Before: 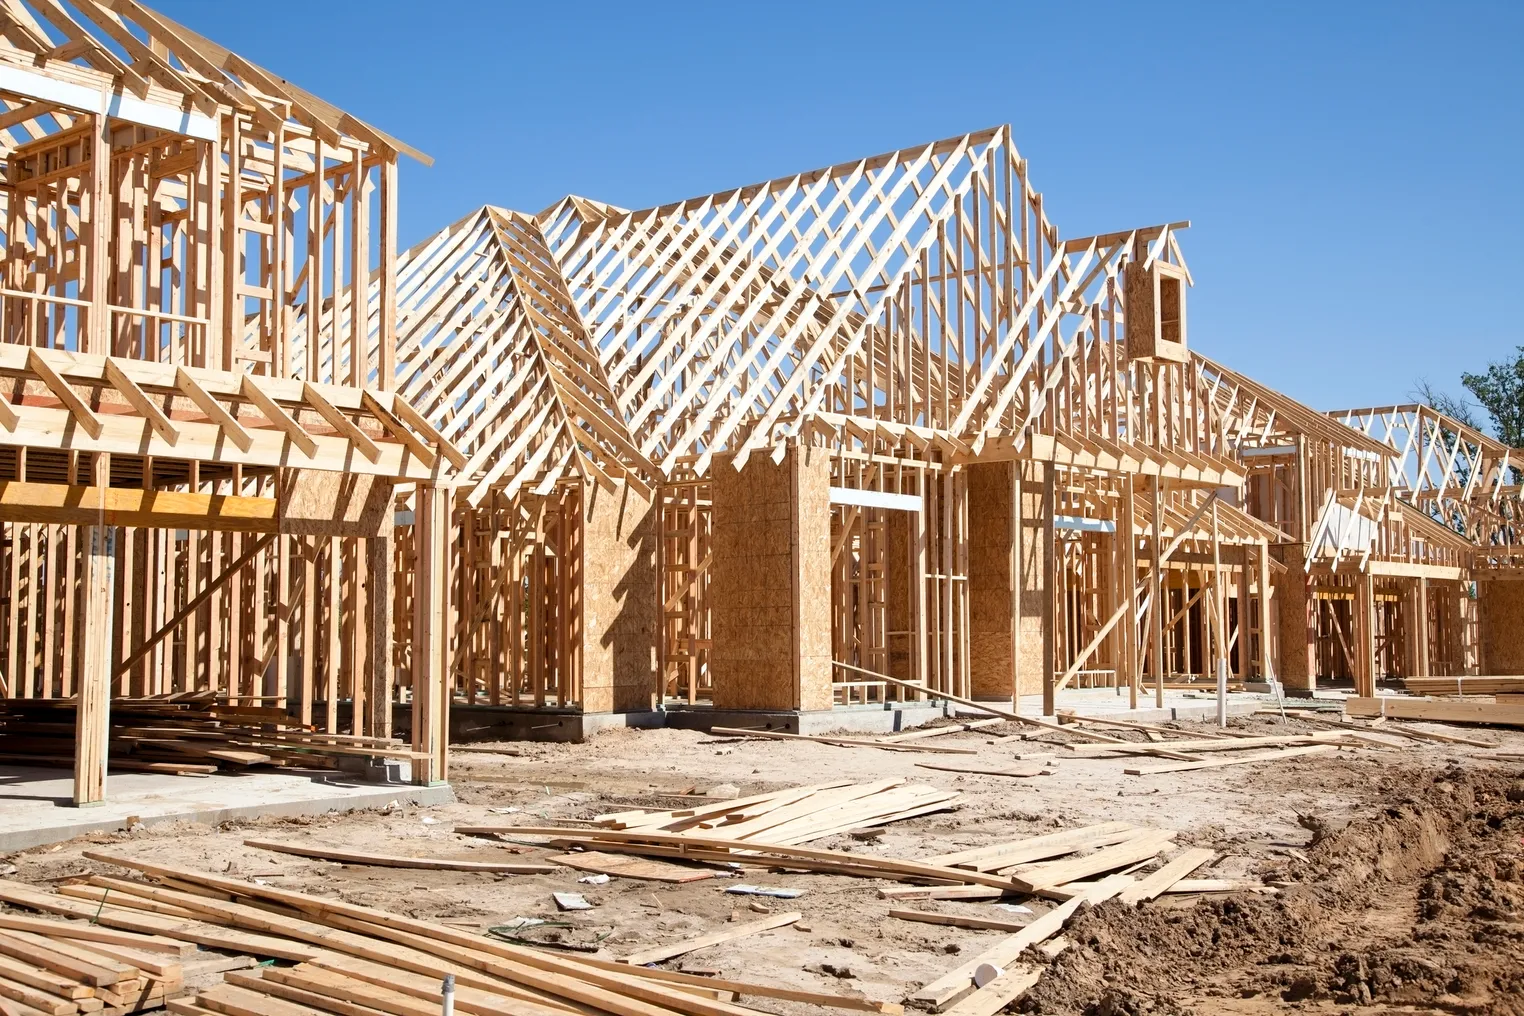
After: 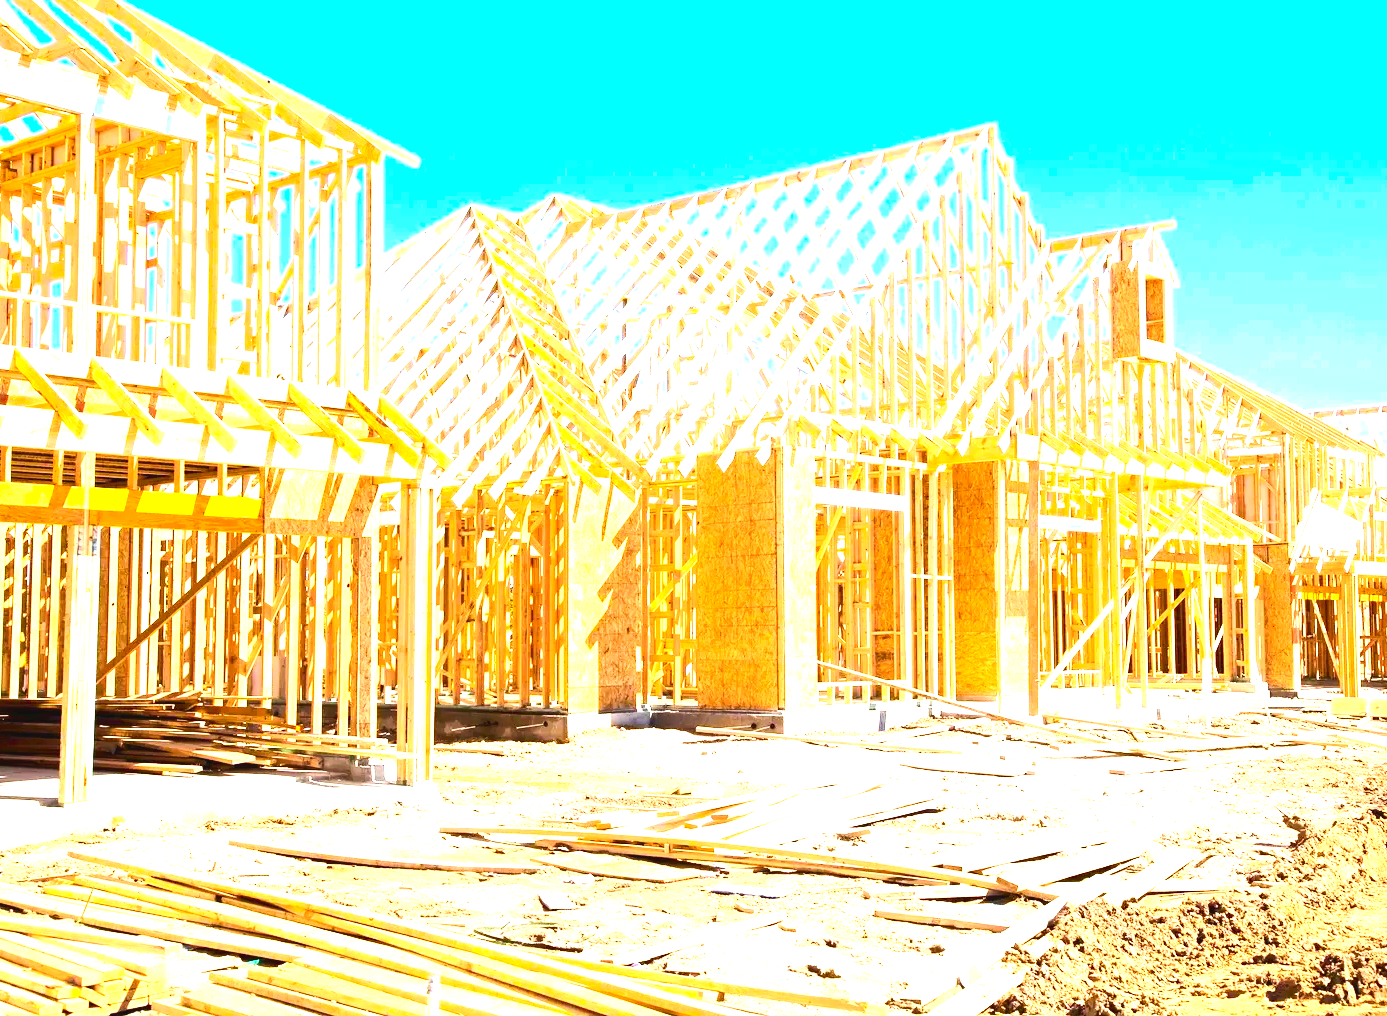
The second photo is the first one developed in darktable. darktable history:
crop and rotate: left 1.021%, right 7.919%
exposure: exposure 2.012 EV, compensate highlight preservation false
contrast brightness saturation: contrast 0.242, brightness 0.09
color balance rgb: shadows lift › chroma 0.945%, shadows lift › hue 112.1°, global offset › luminance 0.49%, linear chroma grading › global chroma 0.755%, perceptual saturation grading › global saturation 9.791%, perceptual brilliance grading › global brilliance 17.469%, global vibrance 39.943%
